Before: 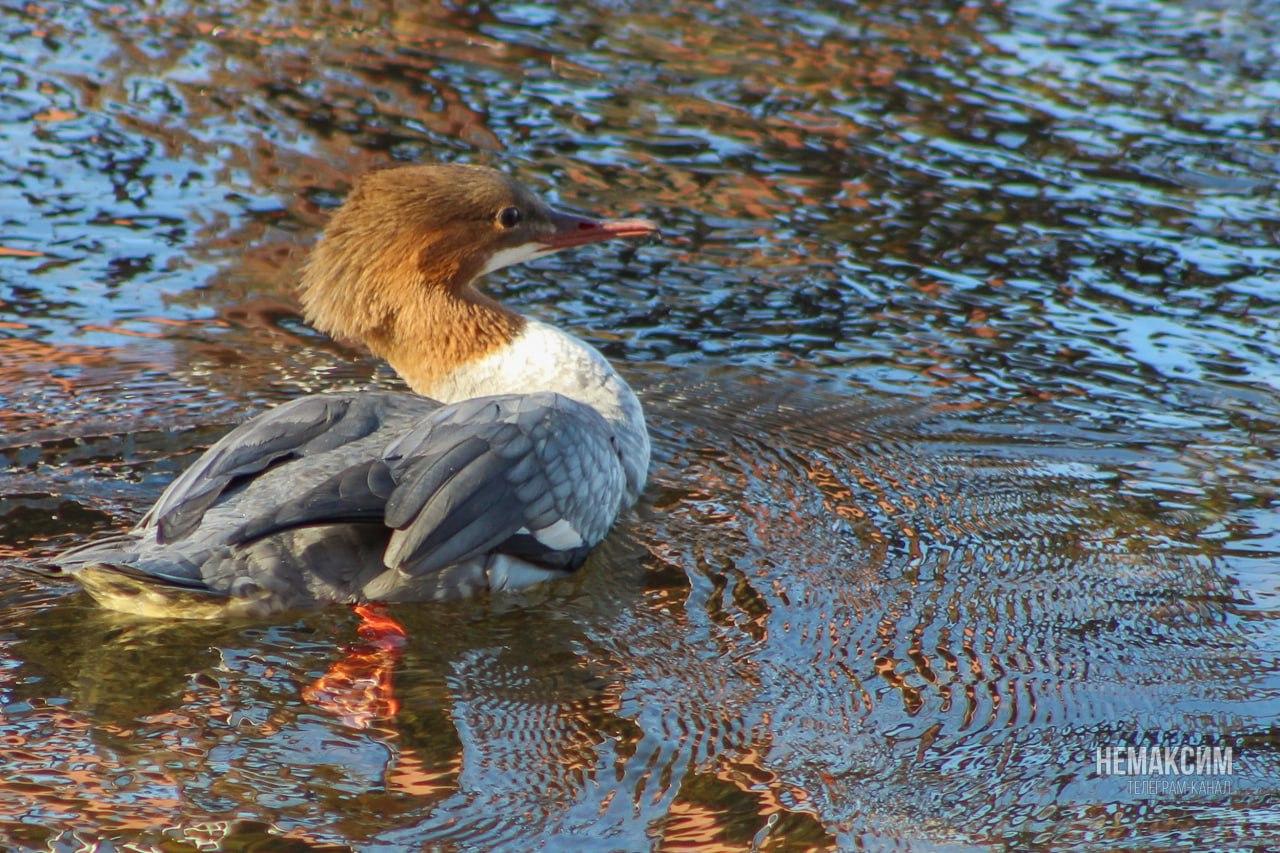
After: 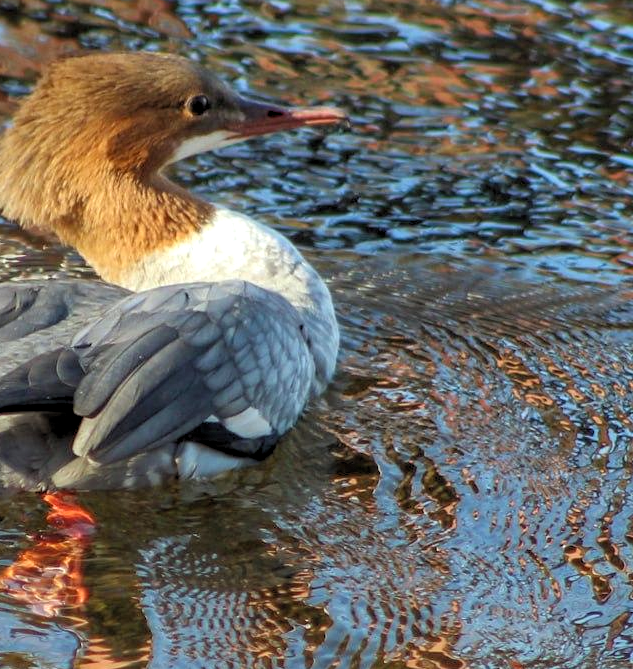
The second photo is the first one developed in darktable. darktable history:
exposure: exposure -0.01 EV, compensate highlight preservation false
tone equalizer: on, module defaults
white balance: red 0.978, blue 0.999
crop and rotate: angle 0.02°, left 24.353%, top 13.219%, right 26.156%, bottom 8.224%
rgb levels: levels [[0.01, 0.419, 0.839], [0, 0.5, 1], [0, 0.5, 1]]
